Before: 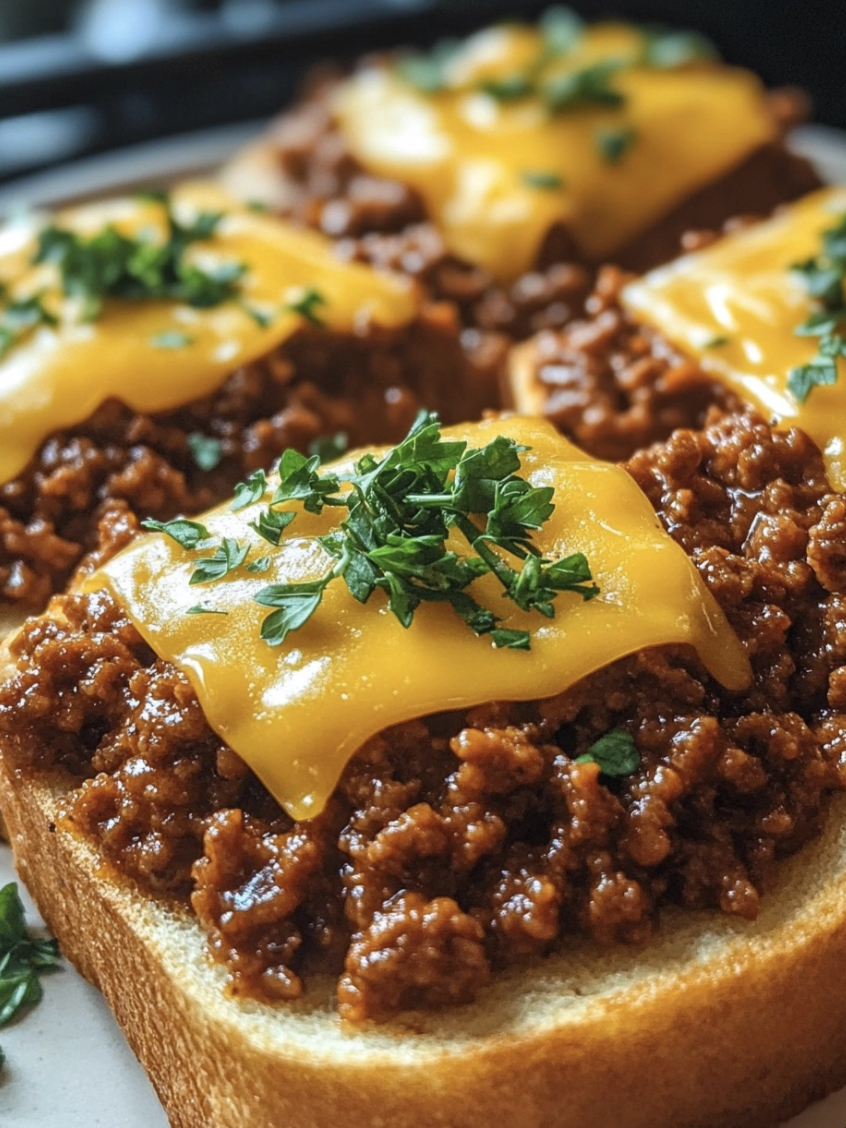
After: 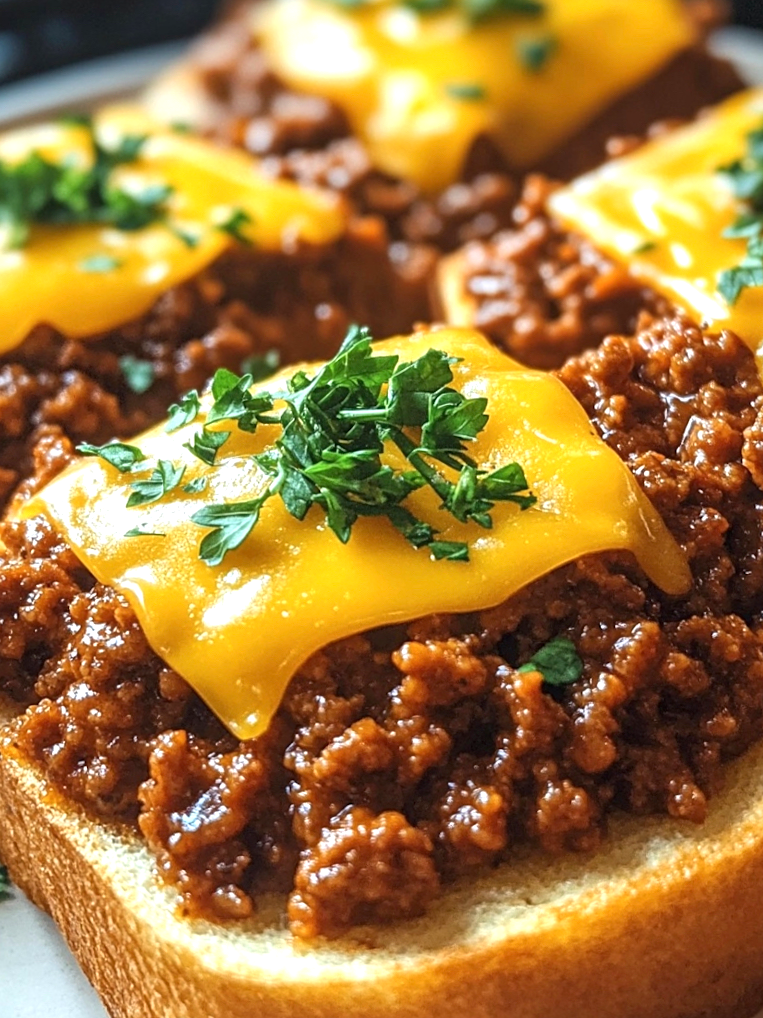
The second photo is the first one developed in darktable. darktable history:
color balance: input saturation 99%
sharpen: amount 0.2
crop and rotate: angle 1.96°, left 5.673%, top 5.673%
exposure: black level correction 0.001, exposure 0.5 EV, compensate exposure bias true, compensate highlight preservation false
